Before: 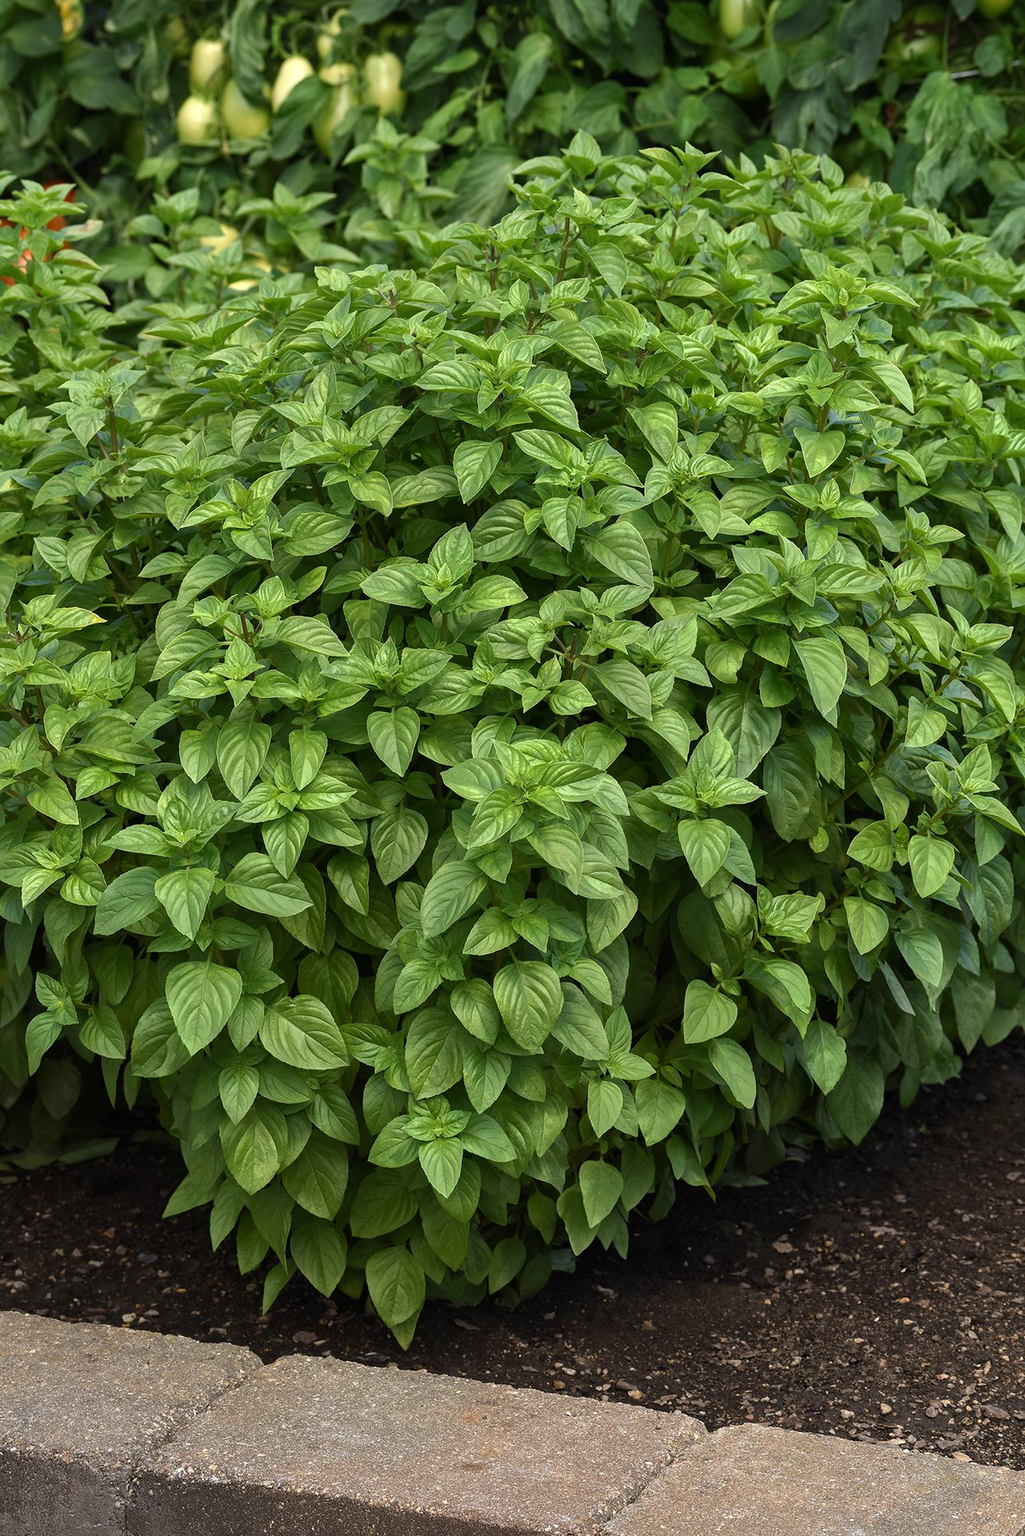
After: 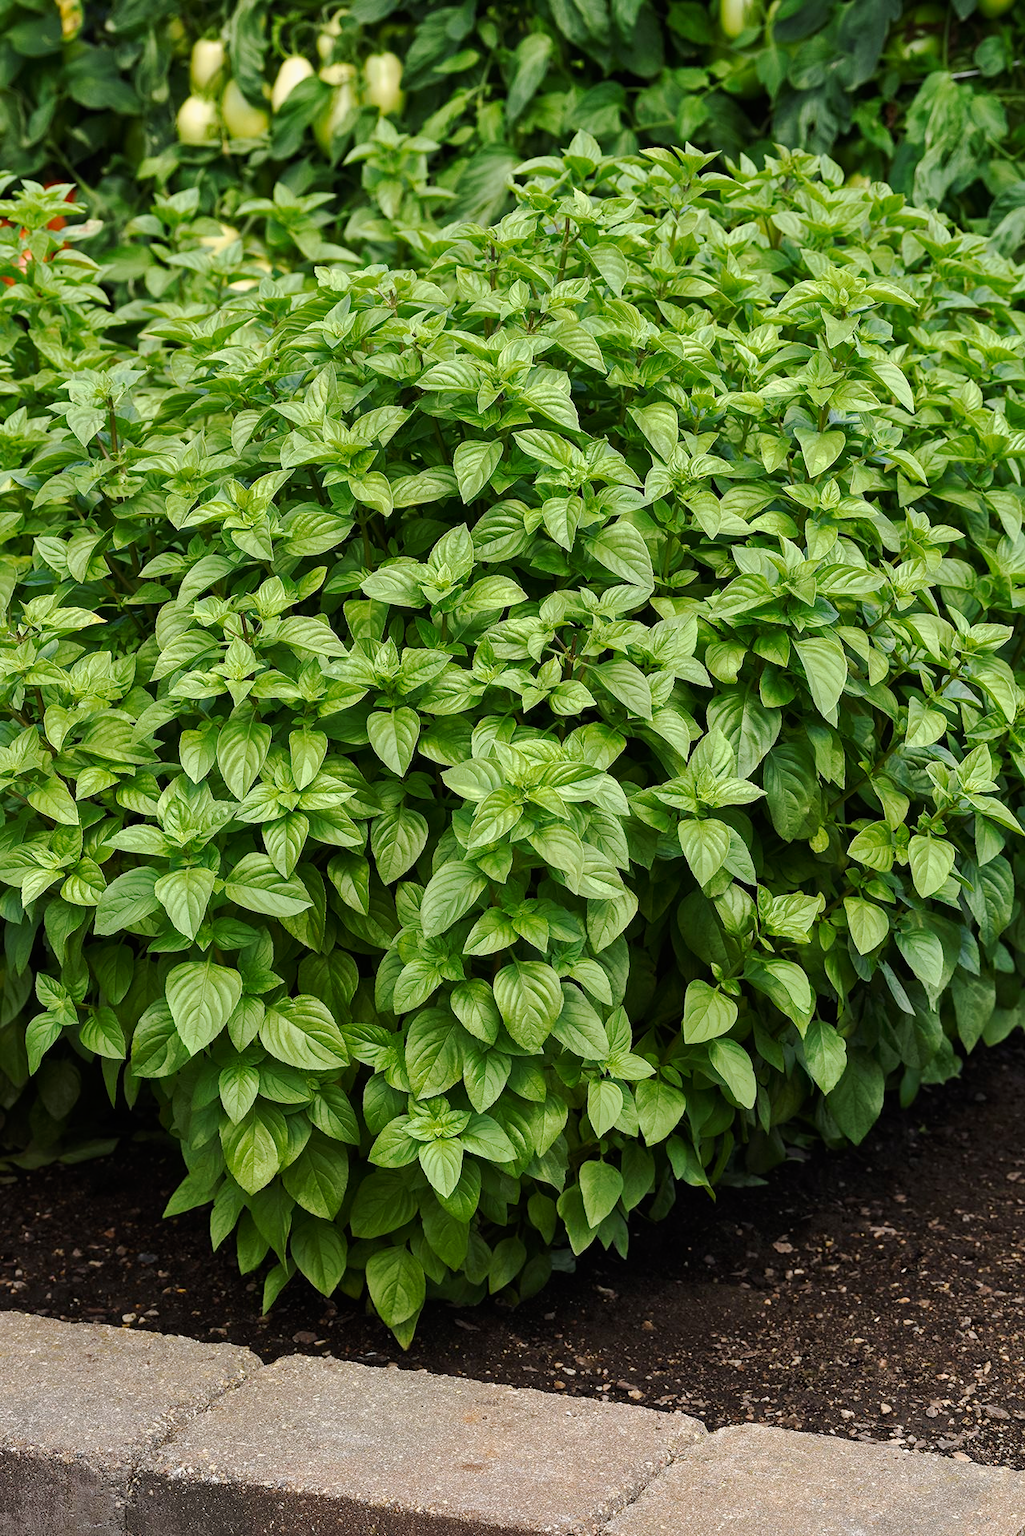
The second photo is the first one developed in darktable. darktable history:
tone curve: curves: ch0 [(0, 0) (0.035, 0.017) (0.131, 0.108) (0.279, 0.279) (0.476, 0.554) (0.617, 0.693) (0.704, 0.77) (0.801, 0.854) (0.895, 0.927) (1, 0.976)]; ch1 [(0, 0) (0.318, 0.278) (0.444, 0.427) (0.493, 0.488) (0.504, 0.497) (0.537, 0.538) (0.594, 0.616) (0.746, 0.764) (1, 1)]; ch2 [(0, 0) (0.316, 0.292) (0.381, 0.37) (0.423, 0.448) (0.476, 0.482) (0.502, 0.495) (0.529, 0.547) (0.583, 0.608) (0.639, 0.657) (0.7, 0.7) (0.861, 0.808) (1, 0.951)], preserve colors none
